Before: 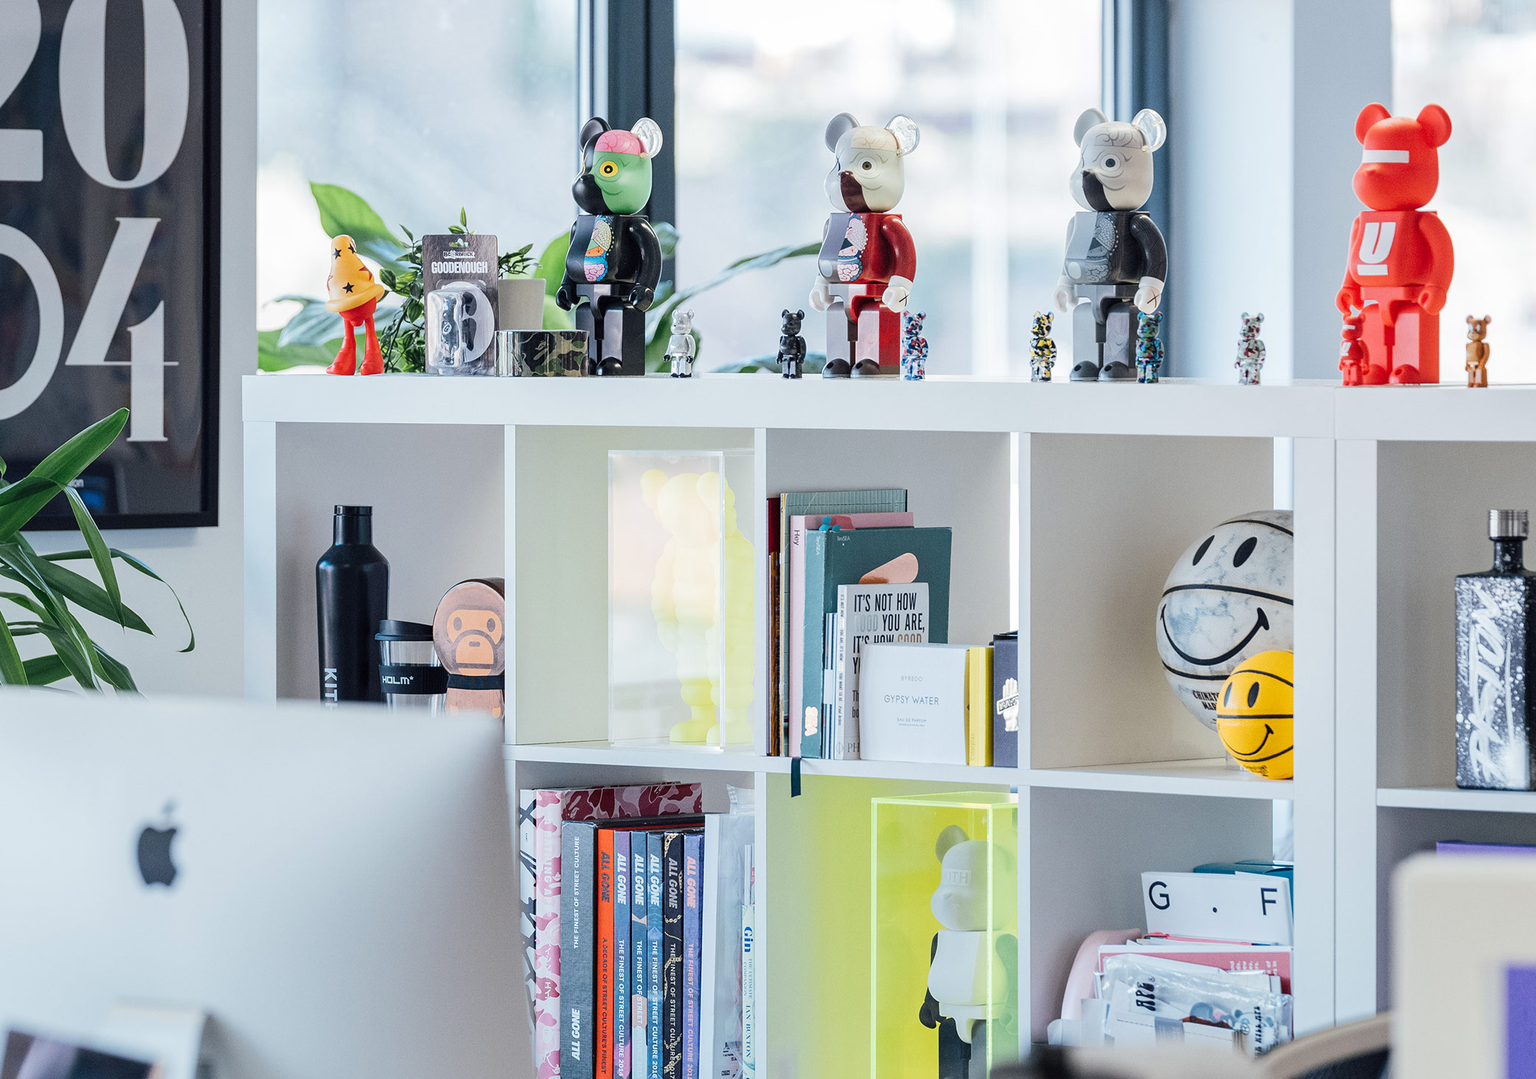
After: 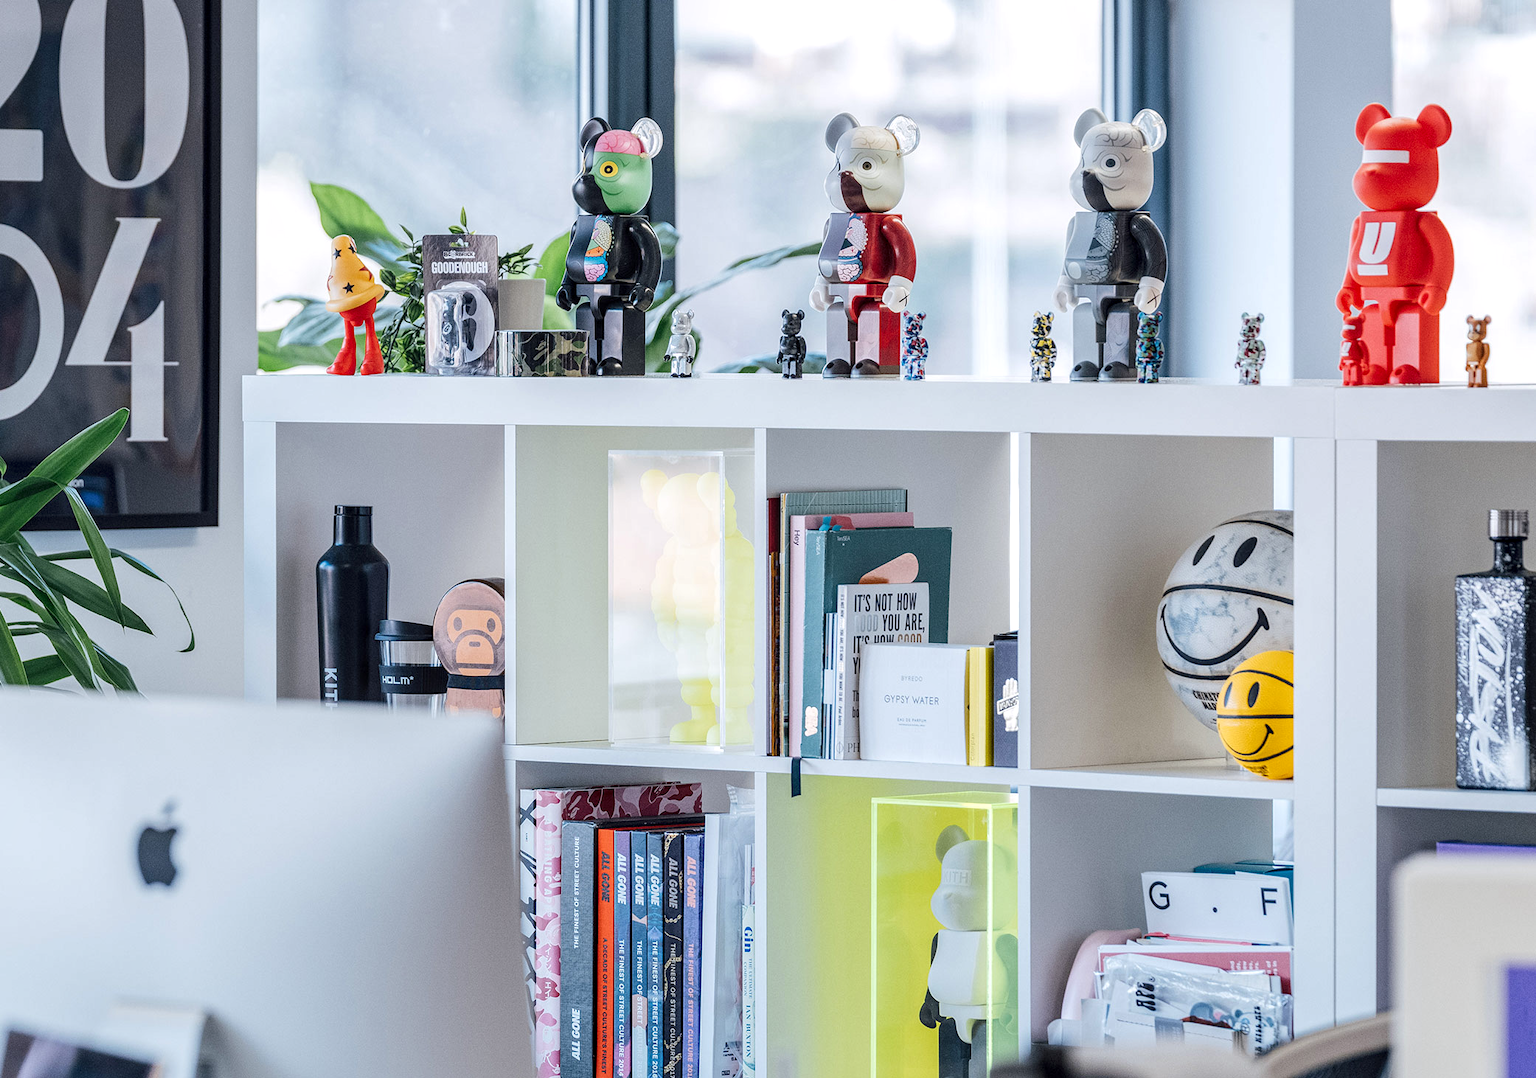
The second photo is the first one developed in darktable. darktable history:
local contrast: detail 130%
white balance: red 1.004, blue 1.024
